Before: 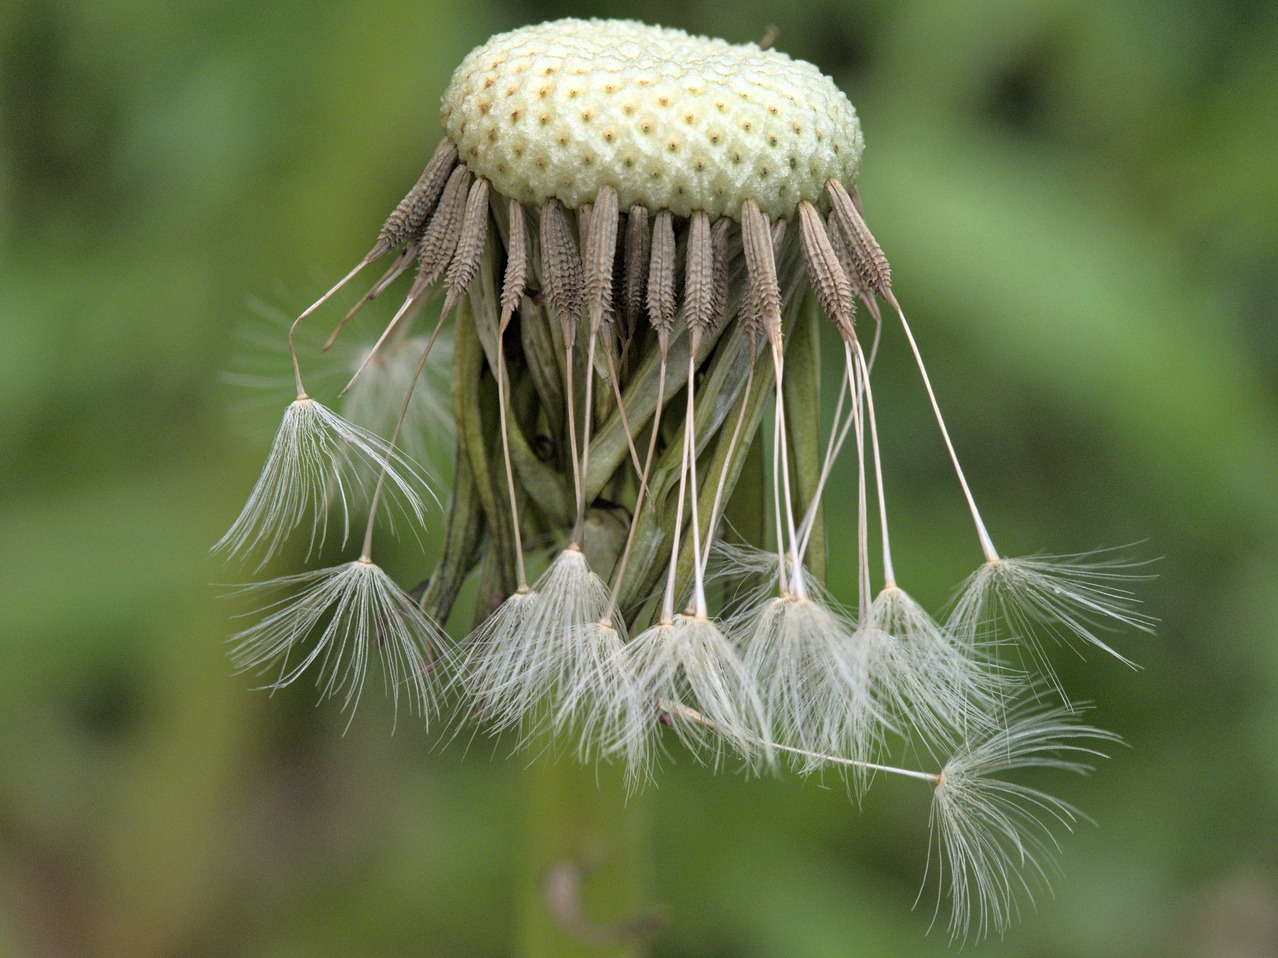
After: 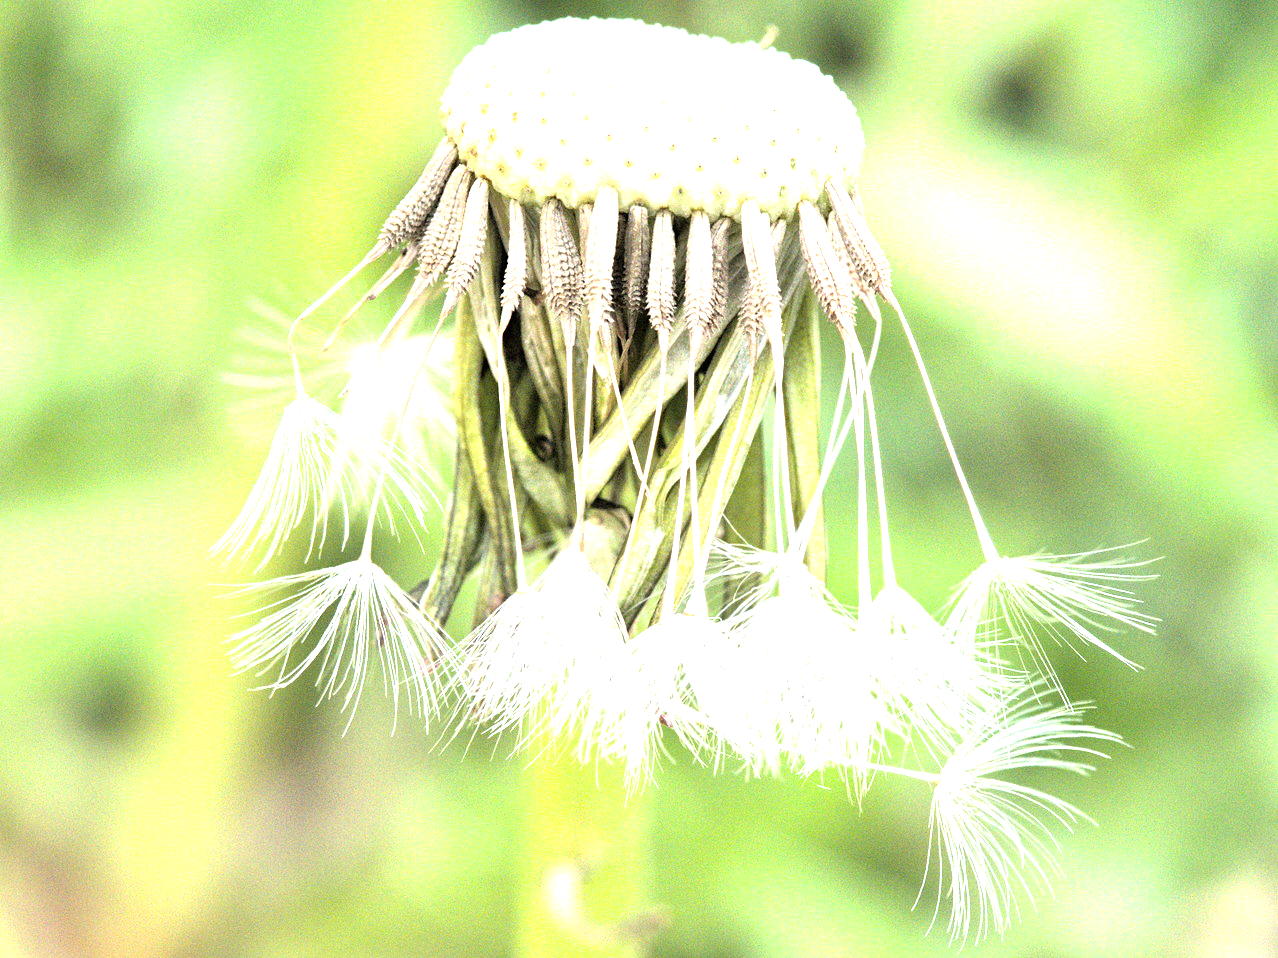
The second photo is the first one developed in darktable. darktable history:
tone equalizer: -8 EV -0.715 EV, -7 EV -0.699 EV, -6 EV -0.632 EV, -5 EV -0.401 EV, -3 EV 0.377 EV, -2 EV 0.6 EV, -1 EV 0.695 EV, +0 EV 0.767 EV
exposure: black level correction 0, exposure 1.913 EV, compensate exposure bias true, compensate highlight preservation false
